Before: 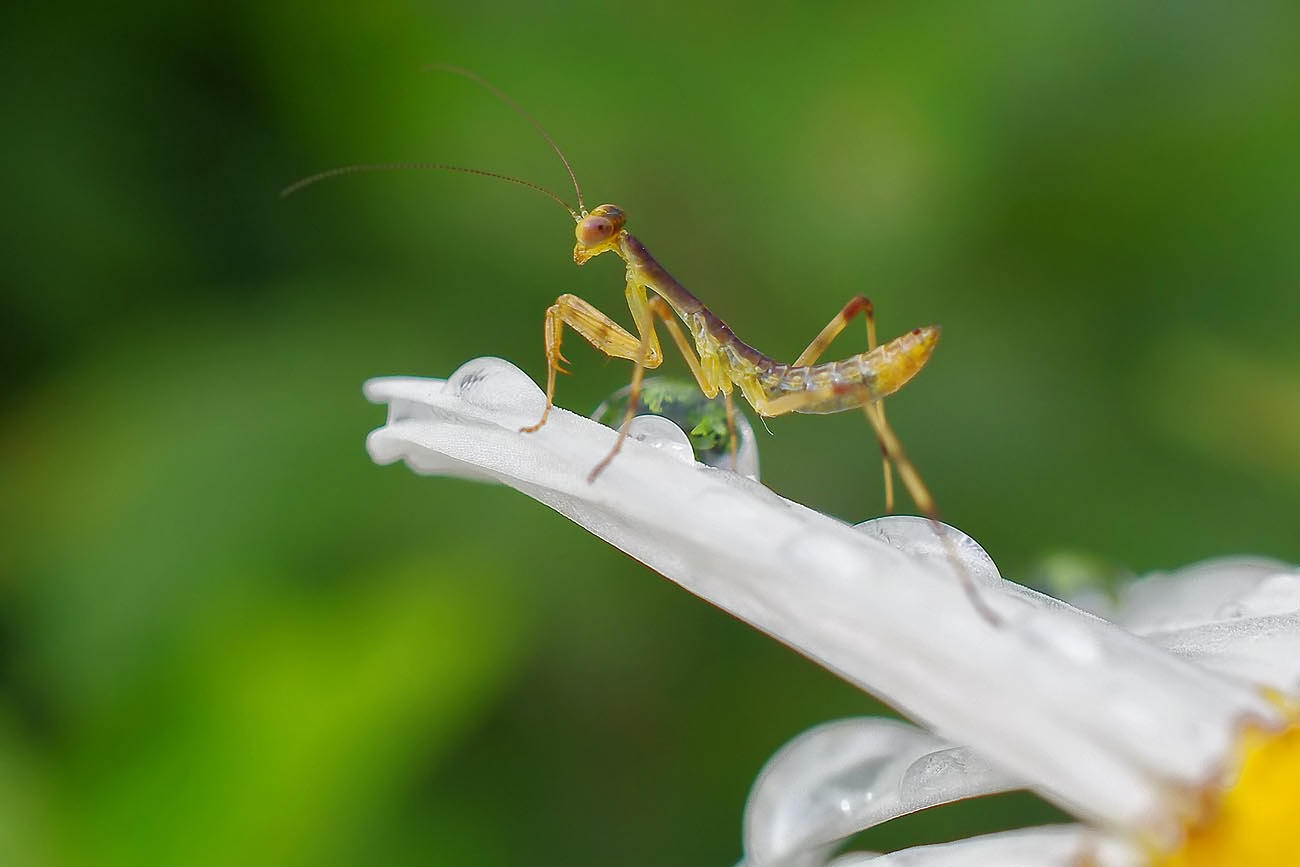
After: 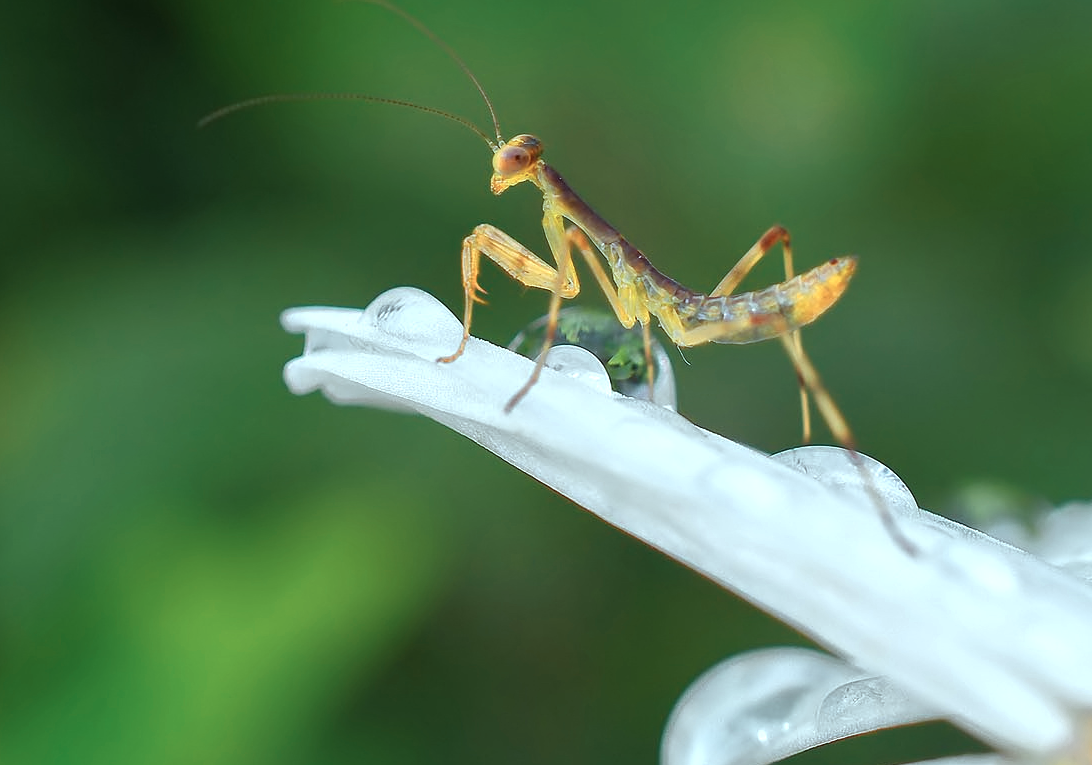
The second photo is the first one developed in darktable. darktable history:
color correction: highlights a* -10.04, highlights b* -10.37
color zones: curves: ch0 [(0.018, 0.548) (0.197, 0.654) (0.425, 0.447) (0.605, 0.658) (0.732, 0.579)]; ch1 [(0.105, 0.531) (0.224, 0.531) (0.386, 0.39) (0.618, 0.456) (0.732, 0.456) (0.956, 0.421)]; ch2 [(0.039, 0.583) (0.215, 0.465) (0.399, 0.544) (0.465, 0.548) (0.614, 0.447) (0.724, 0.43) (0.882, 0.623) (0.956, 0.632)]
crop: left 6.446%, top 8.188%, right 9.538%, bottom 3.548%
